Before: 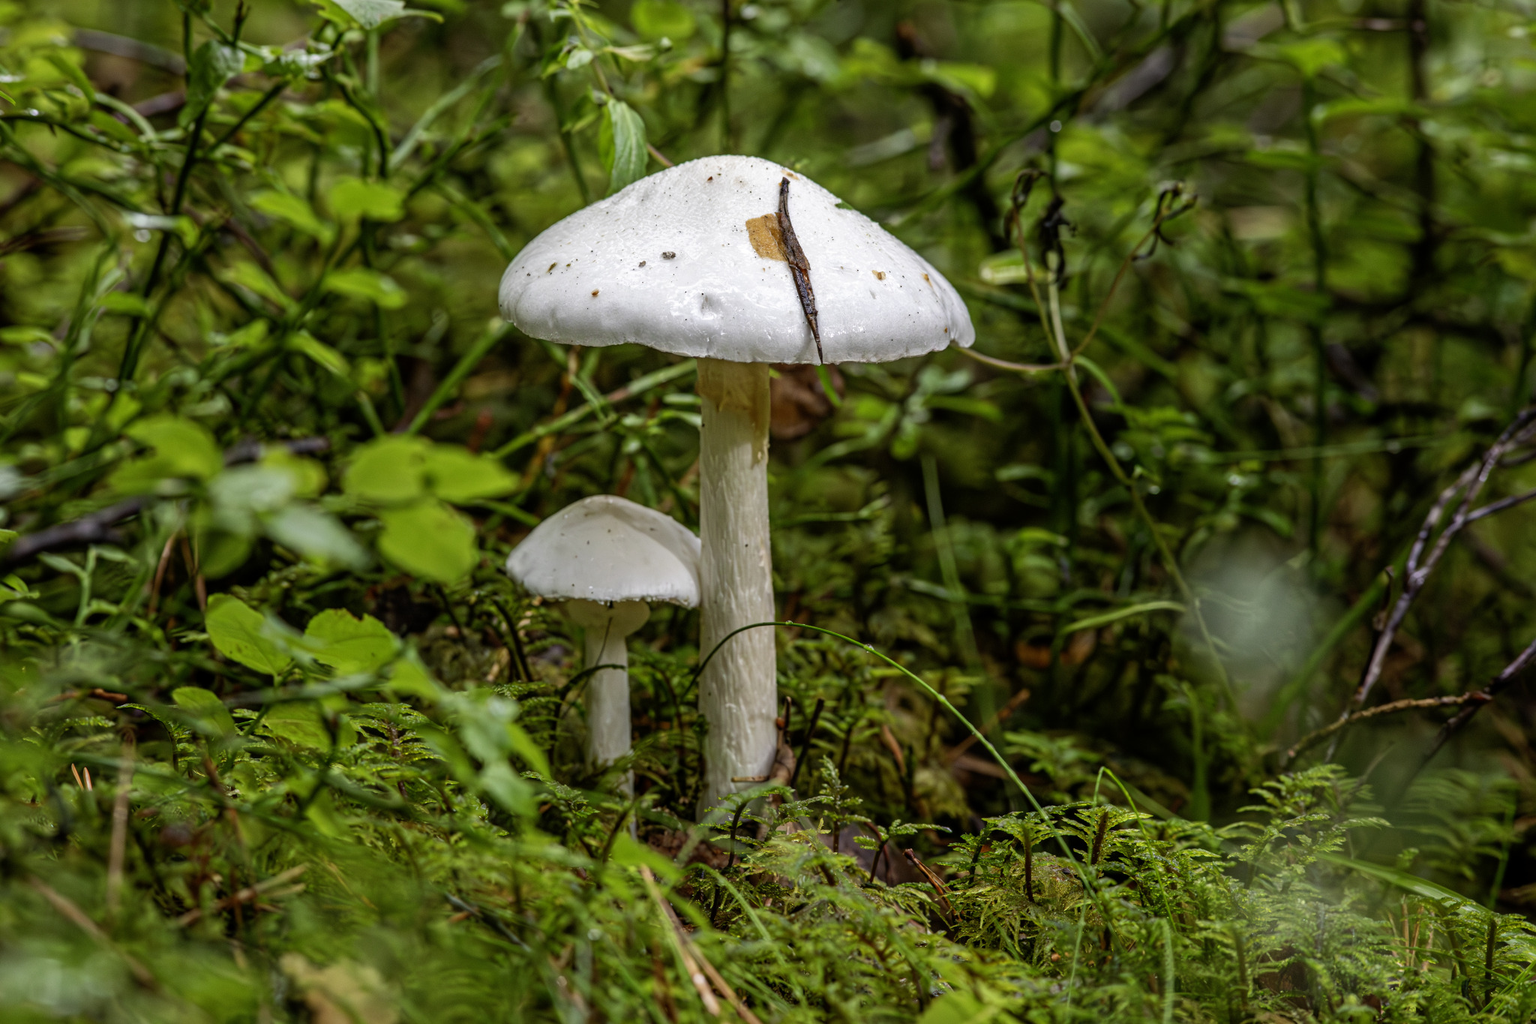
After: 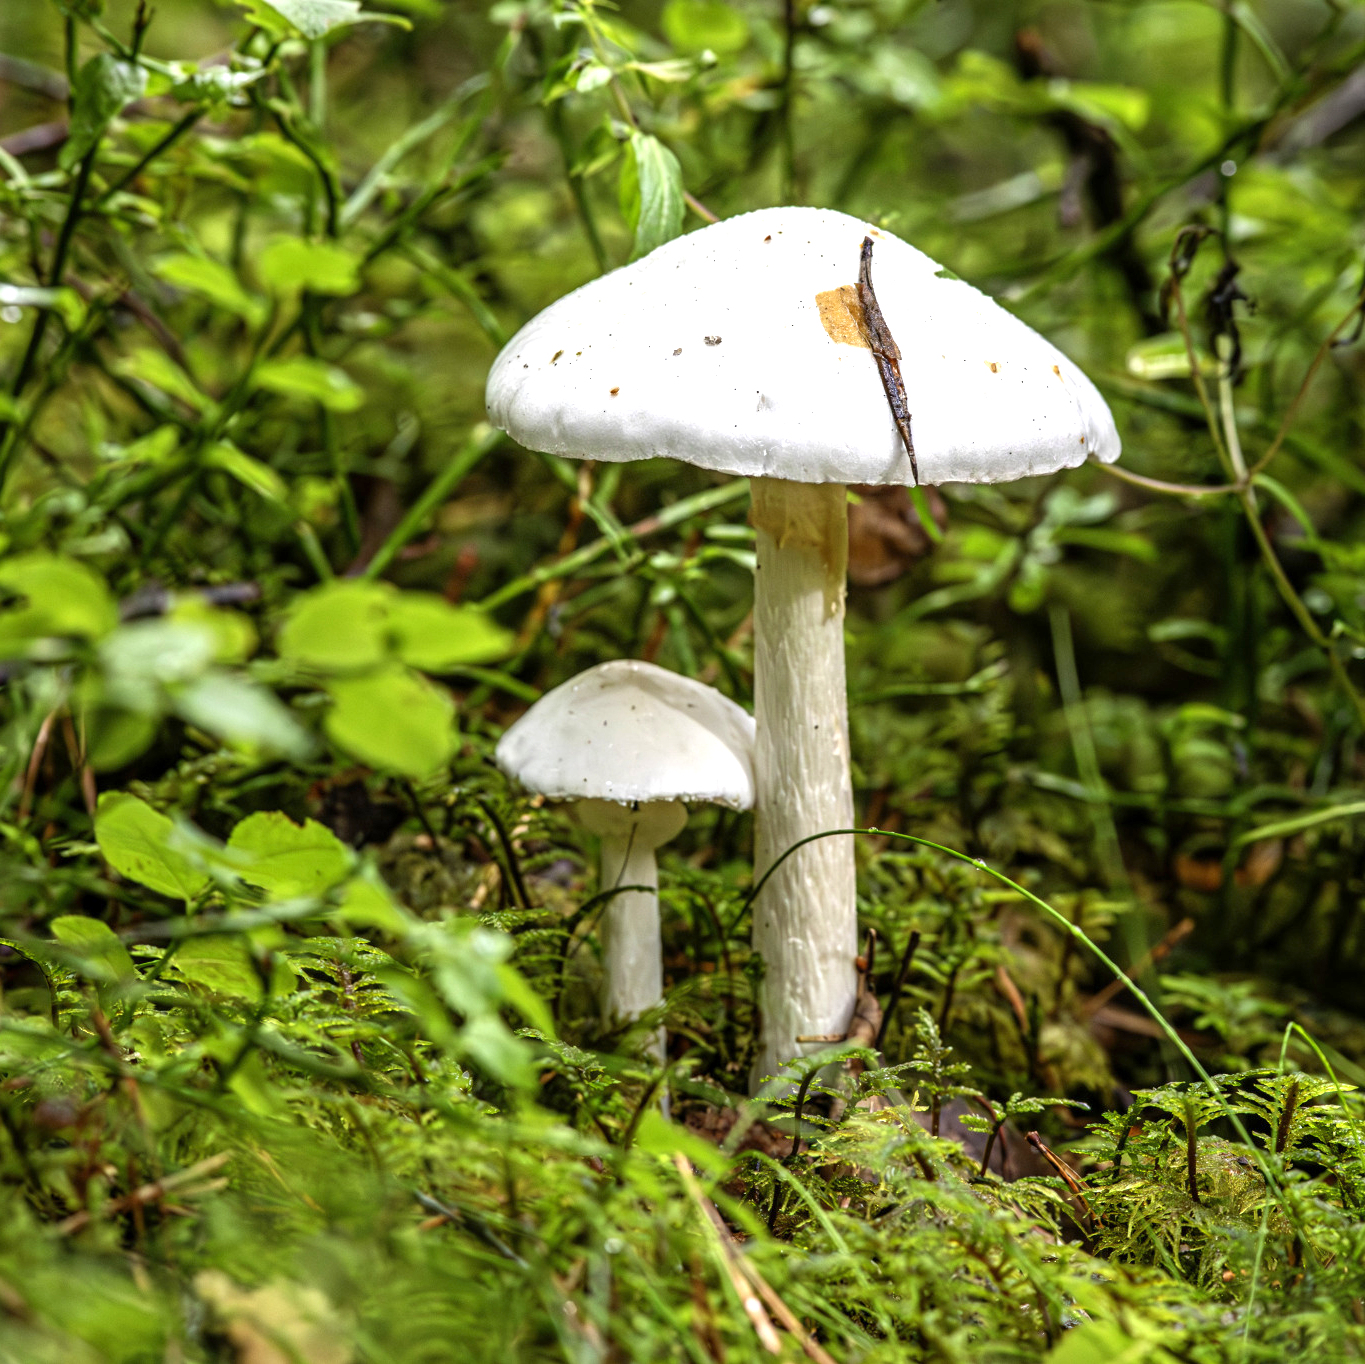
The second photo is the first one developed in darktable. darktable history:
exposure: exposure 1 EV, compensate highlight preservation false
crop and rotate: left 8.786%, right 24.548%
